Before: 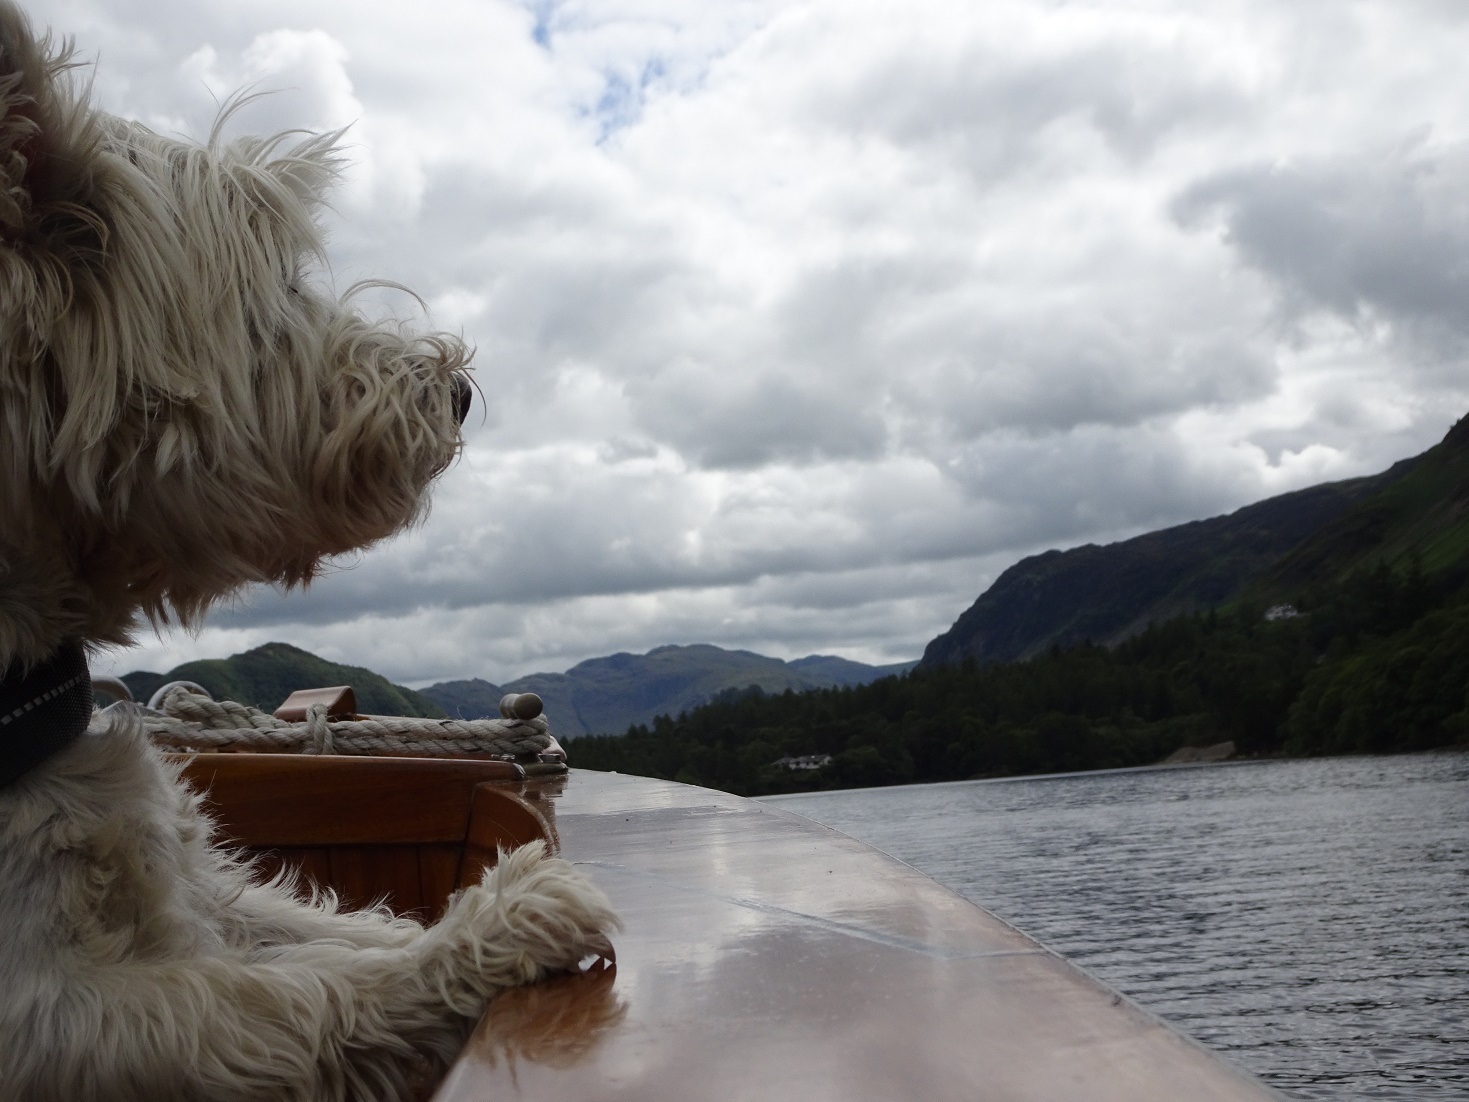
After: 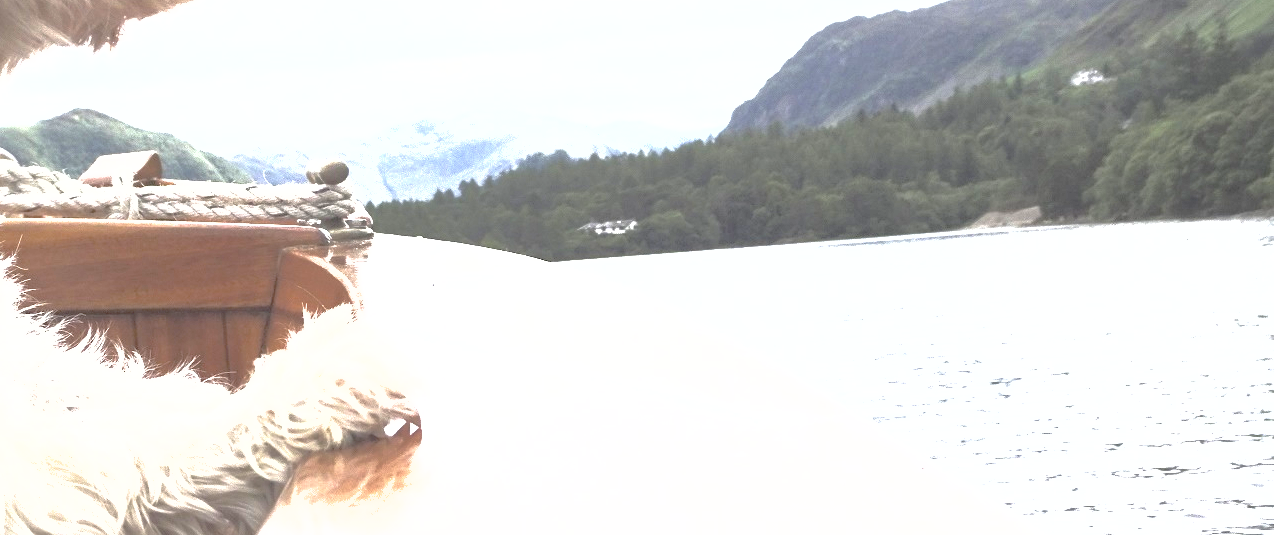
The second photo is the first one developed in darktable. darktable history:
exposure: black level correction 0, exposure 3.984 EV, compensate exposure bias true, compensate highlight preservation false
contrast brightness saturation: brightness 0.186, saturation -0.489
shadows and highlights: on, module defaults
crop and rotate: left 13.264%, top 48.571%, bottom 2.846%
